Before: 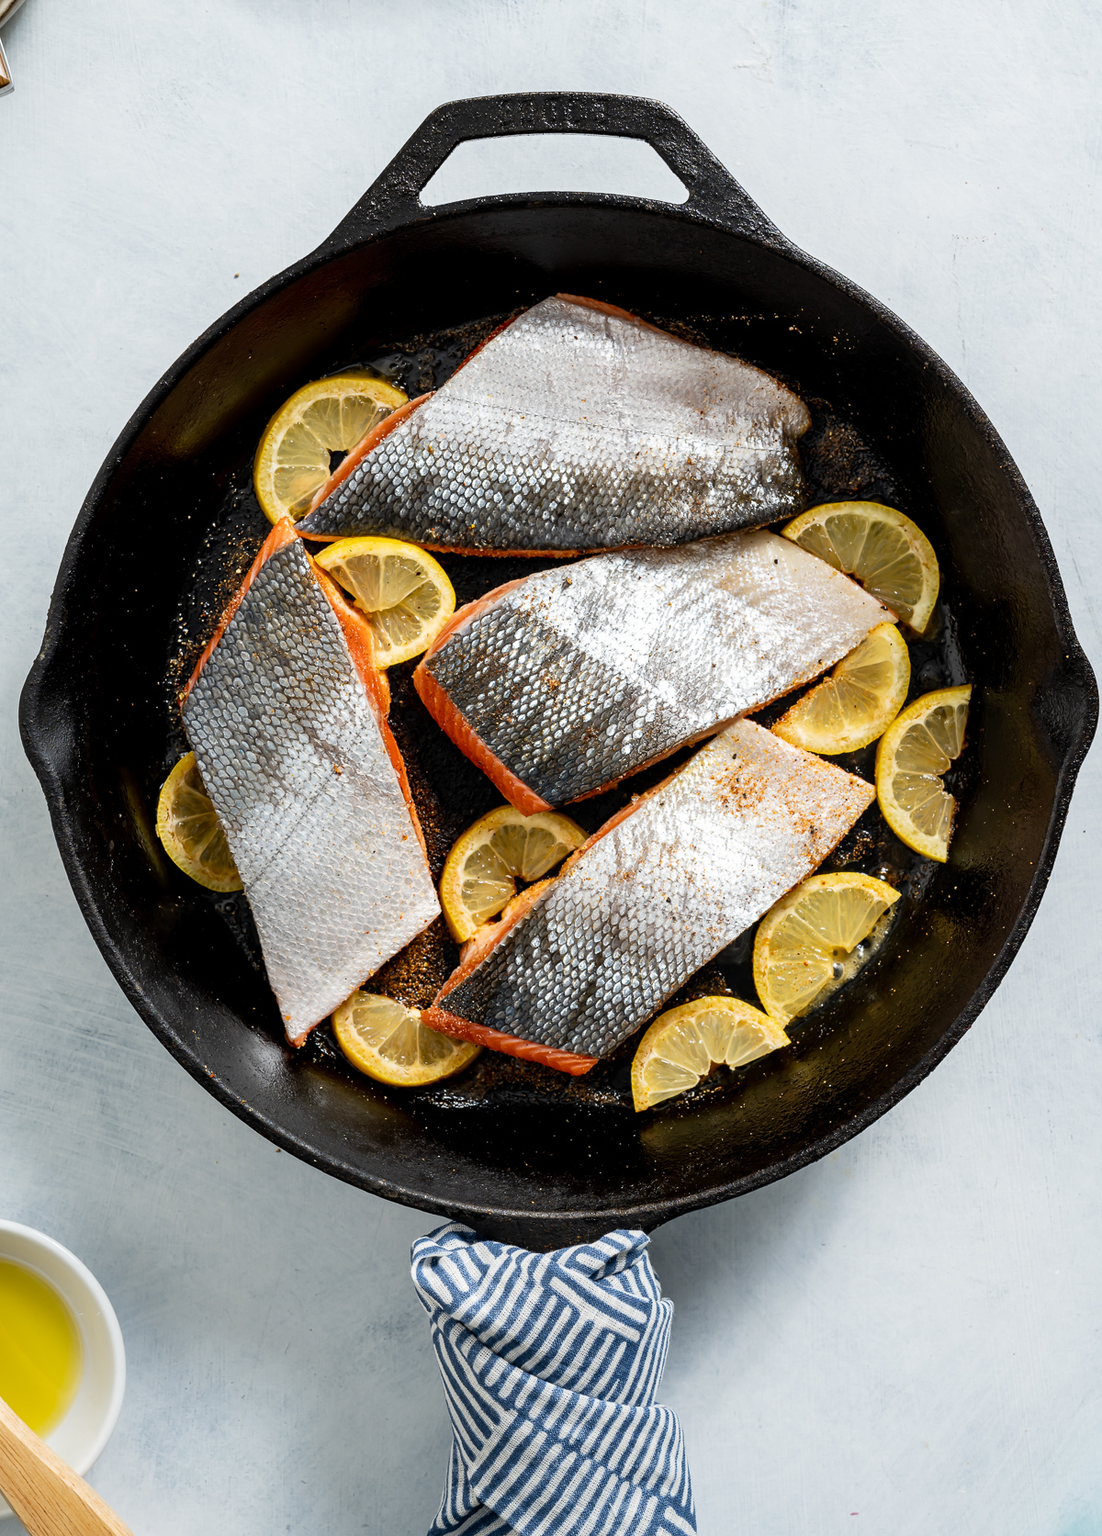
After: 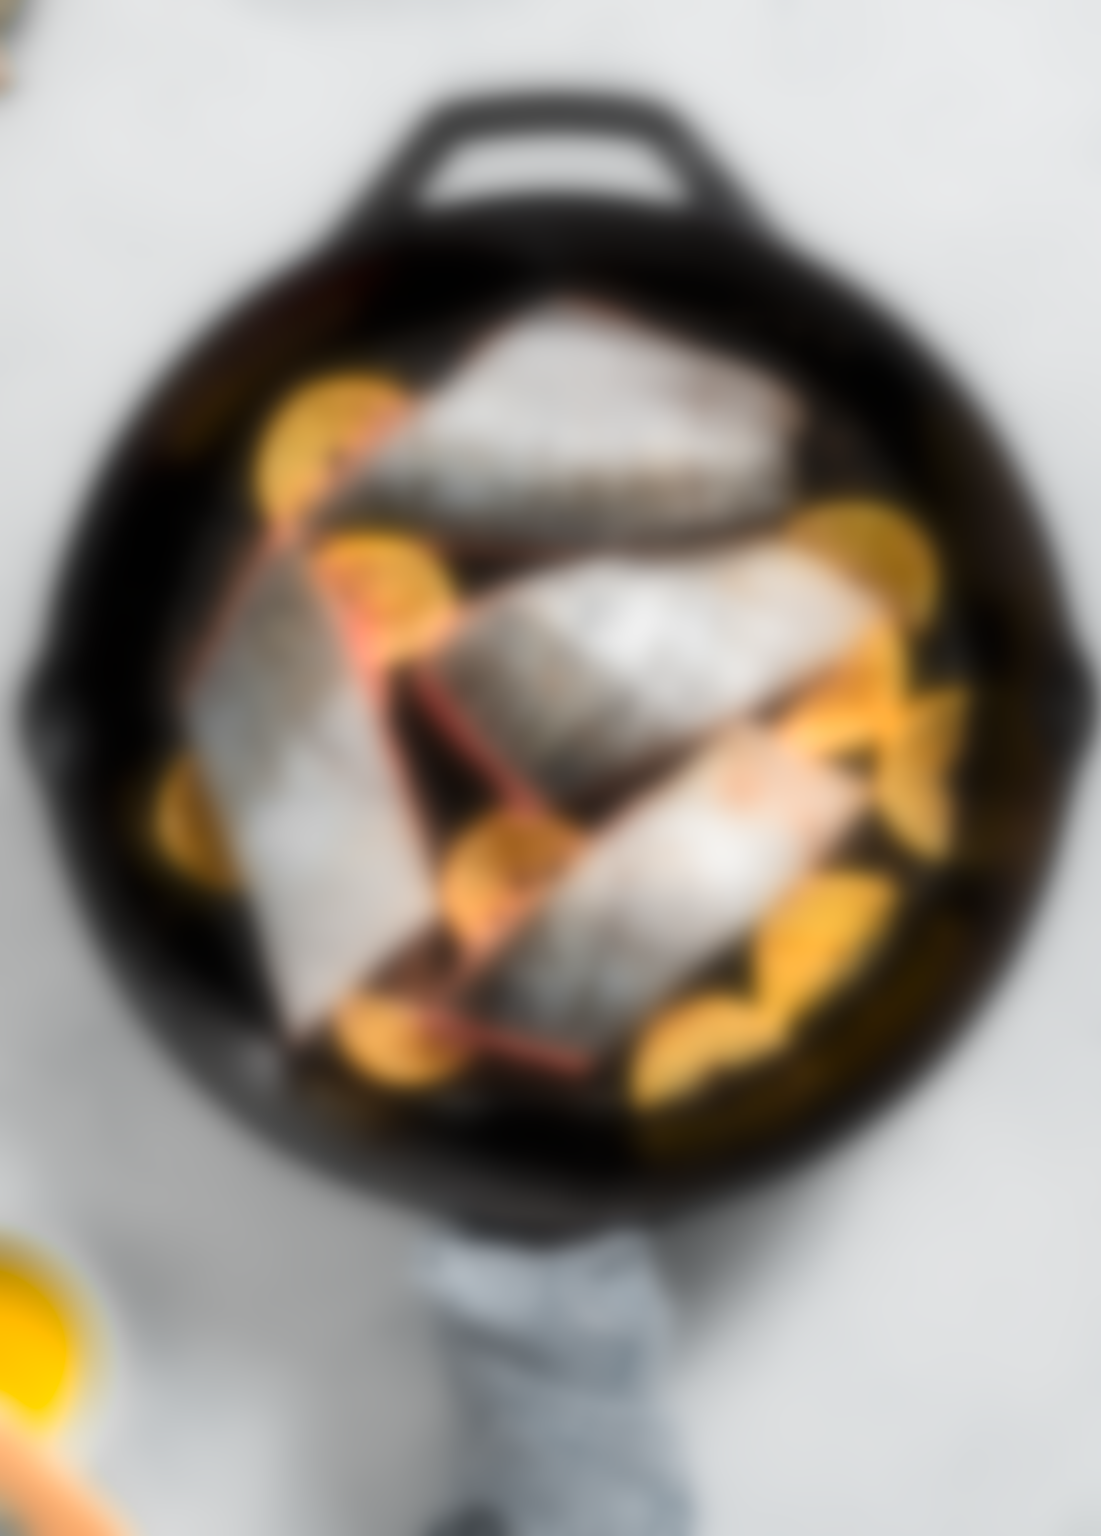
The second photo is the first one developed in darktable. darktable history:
color zones: curves: ch0 [(0.257, 0.558) (0.75, 0.565)]; ch1 [(0.004, 0.857) (0.14, 0.416) (0.257, 0.695) (0.442, 0.032) (0.736, 0.266) (0.891, 0.741)]; ch2 [(0, 0.623) (0.112, 0.436) (0.271, 0.474) (0.516, 0.64) (0.743, 0.286)]
sharpen: on, module defaults
lowpass: radius 16, unbound 0
